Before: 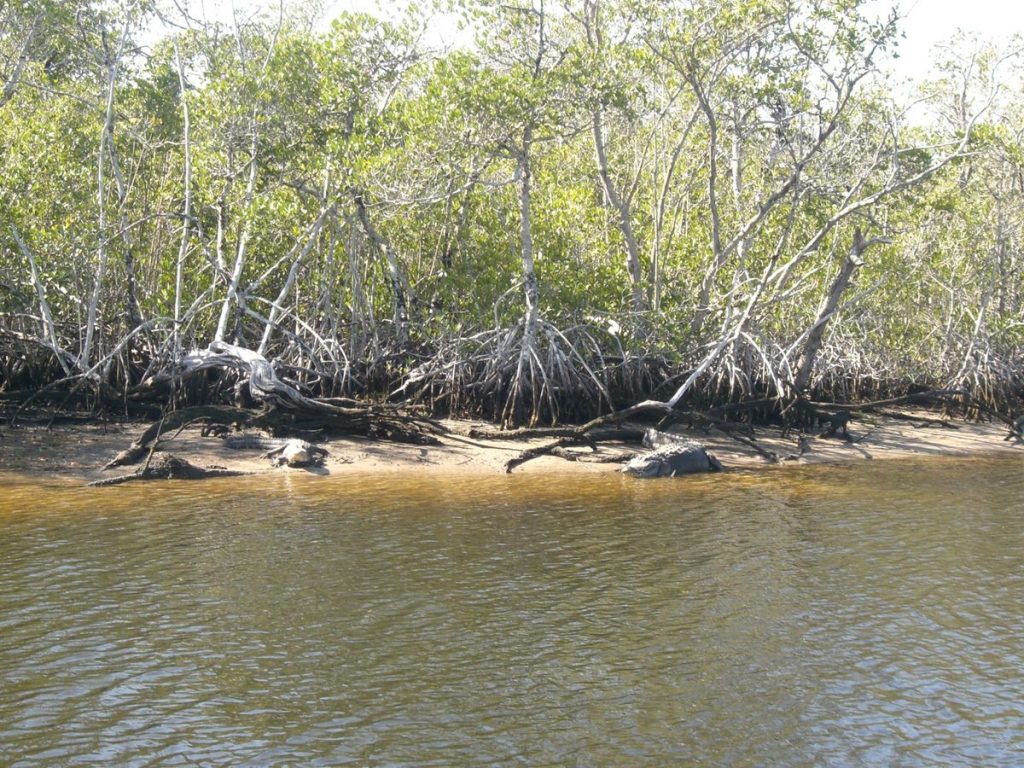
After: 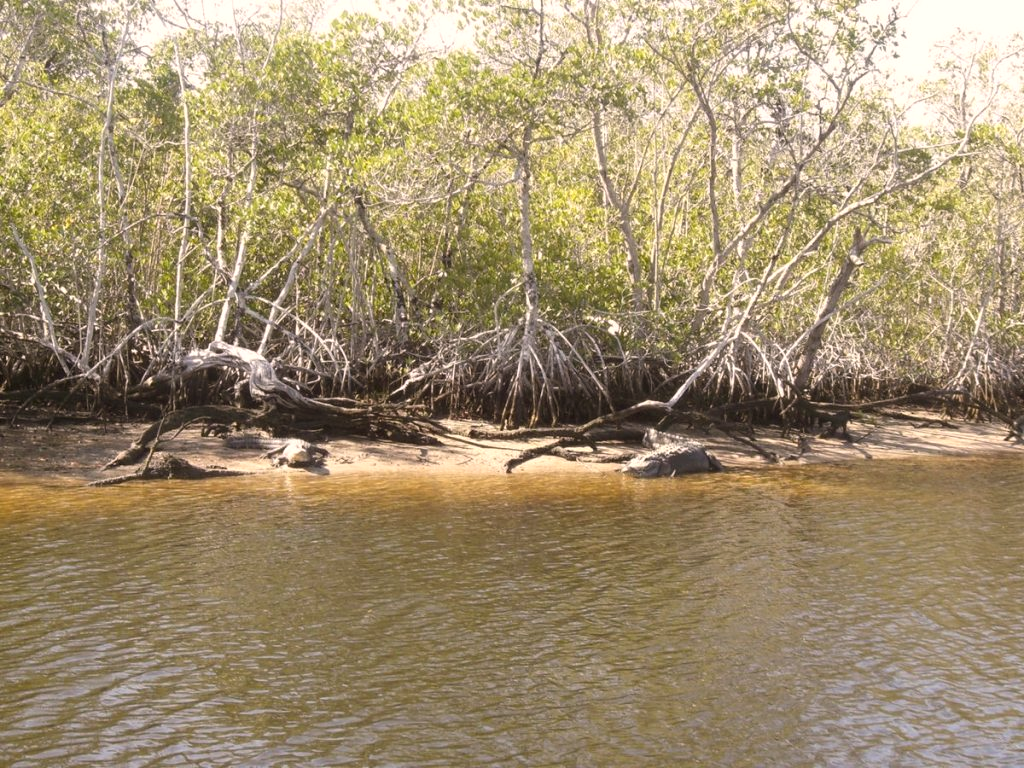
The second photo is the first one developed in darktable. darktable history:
color balance rgb: shadows lift › chroma 3.874%, shadows lift › hue 90.86°, perceptual saturation grading › global saturation 0.226%, perceptual brilliance grading › highlights 2.768%, saturation formula JzAzBz (2021)
color correction: highlights a* 6.77, highlights b* 8.14, shadows a* 5.72, shadows b* 6.84, saturation 0.923
